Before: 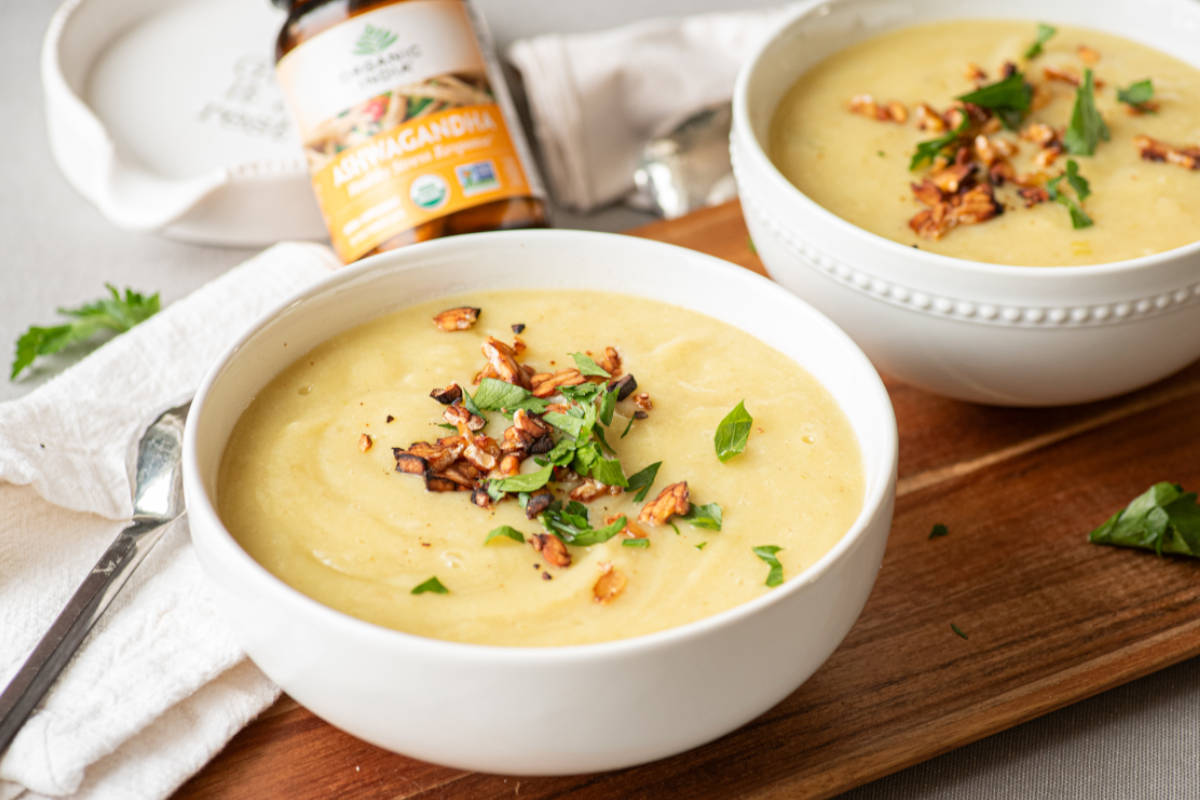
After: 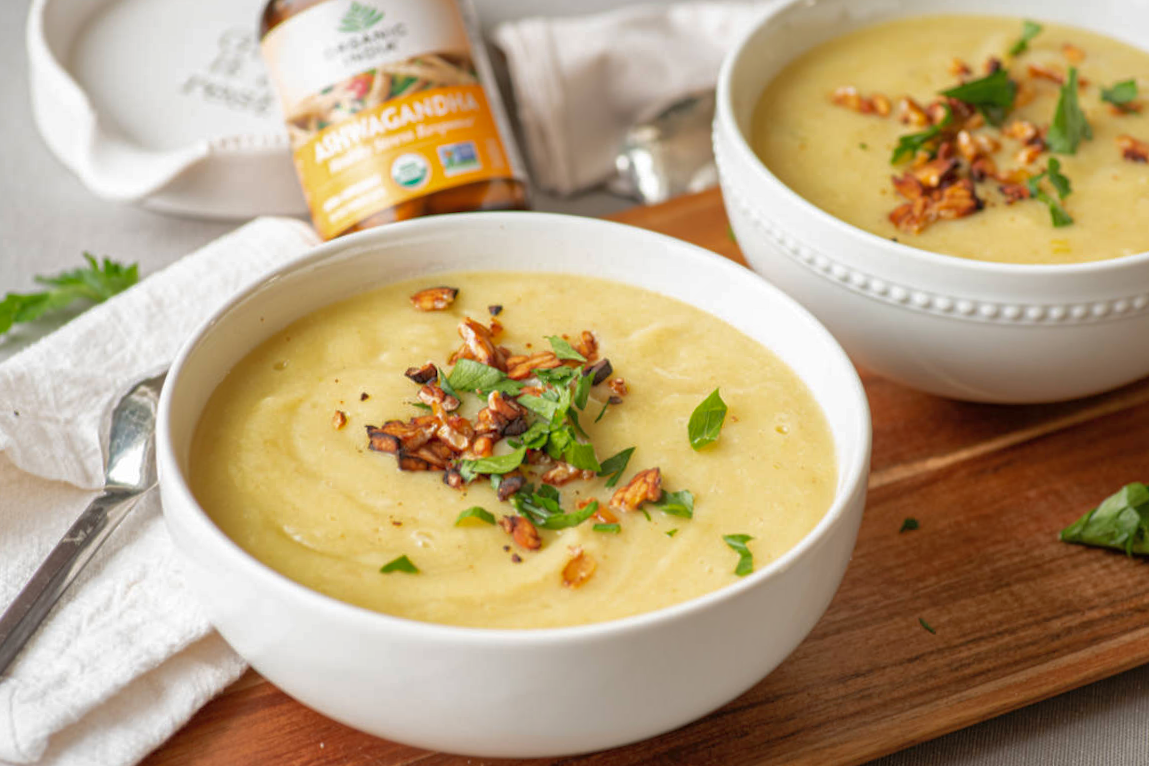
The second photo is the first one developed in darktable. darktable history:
crop and rotate: angle -1.69°
shadows and highlights: on, module defaults
